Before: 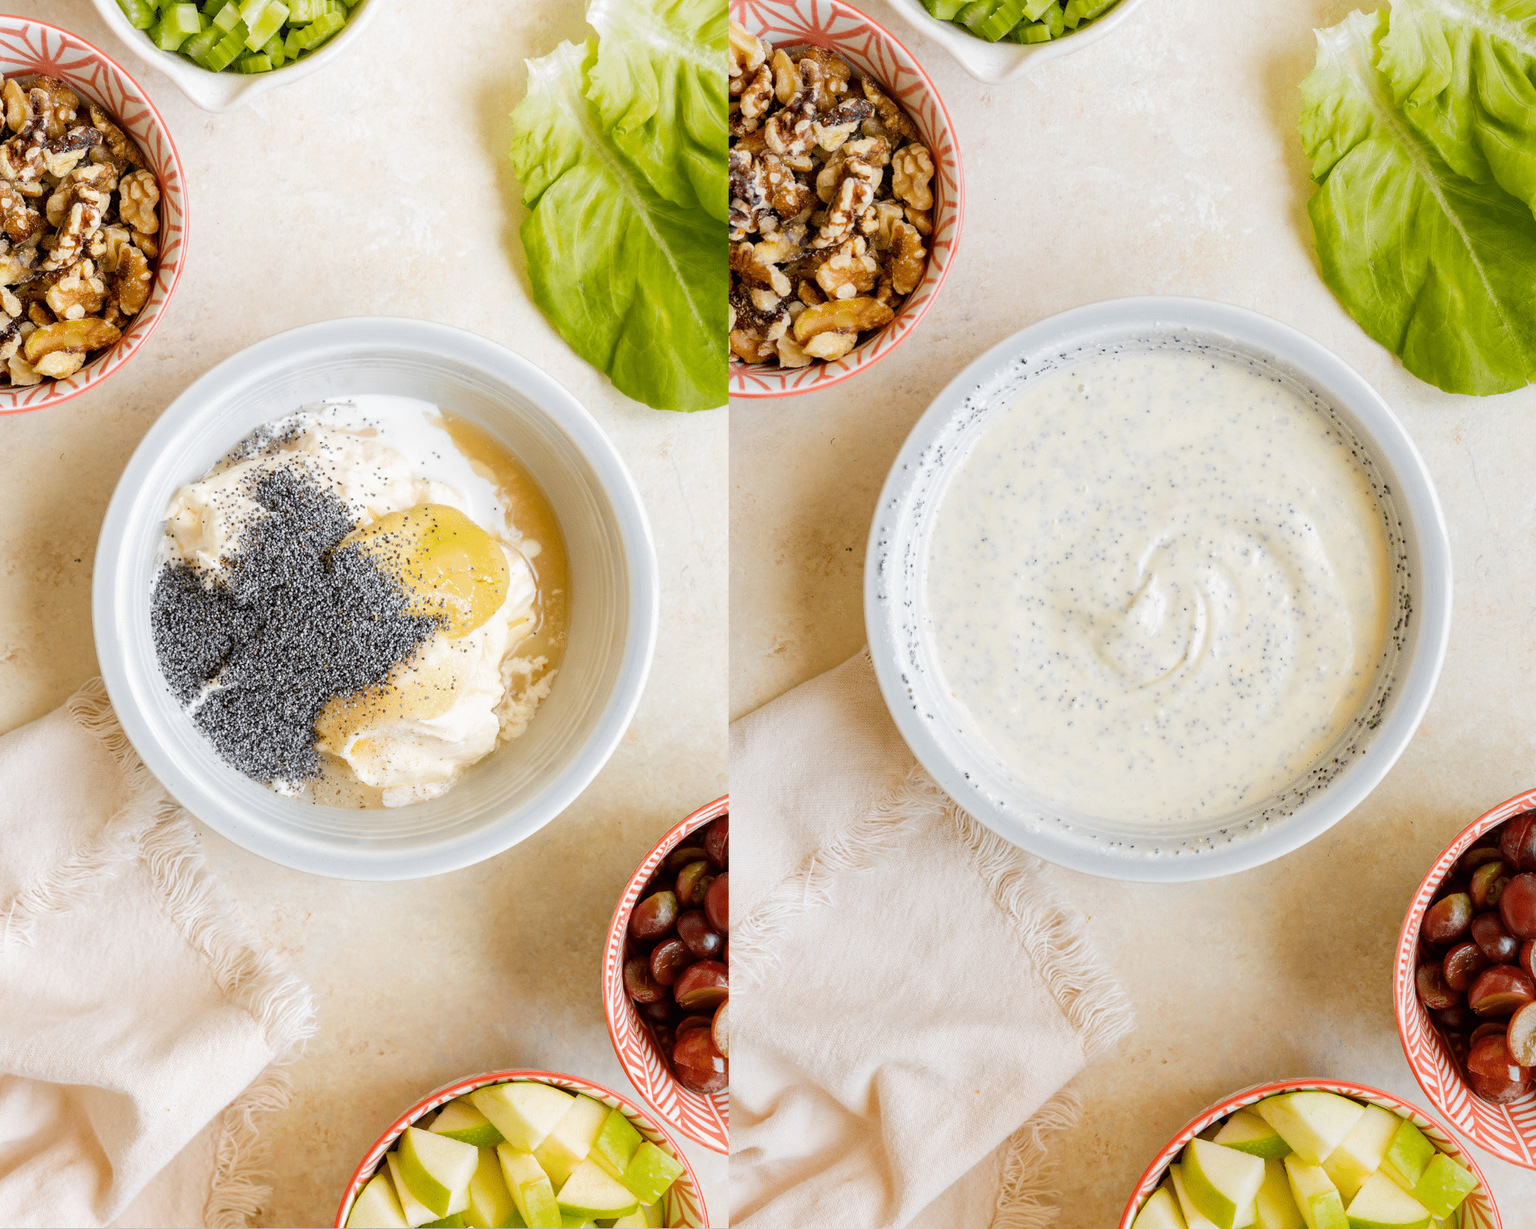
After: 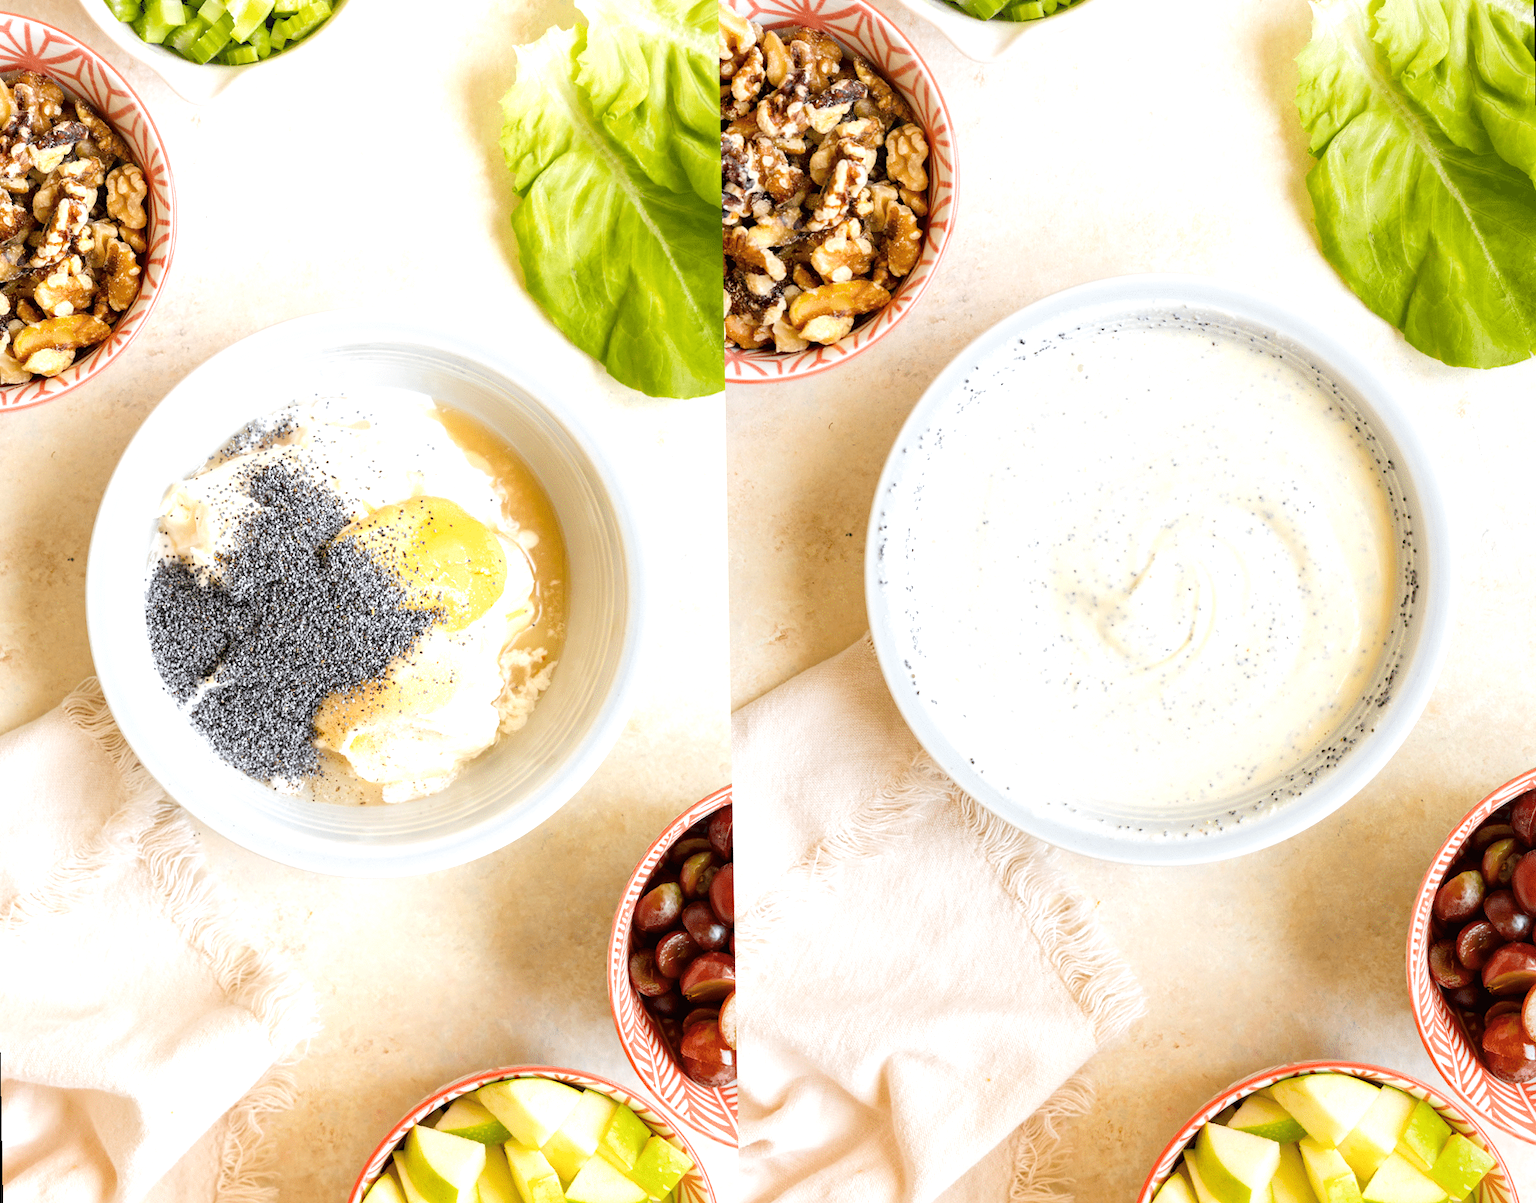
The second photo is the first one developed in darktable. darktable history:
exposure: exposure 0.564 EV, compensate highlight preservation false
rotate and perspective: rotation -1°, crop left 0.011, crop right 0.989, crop top 0.025, crop bottom 0.975
